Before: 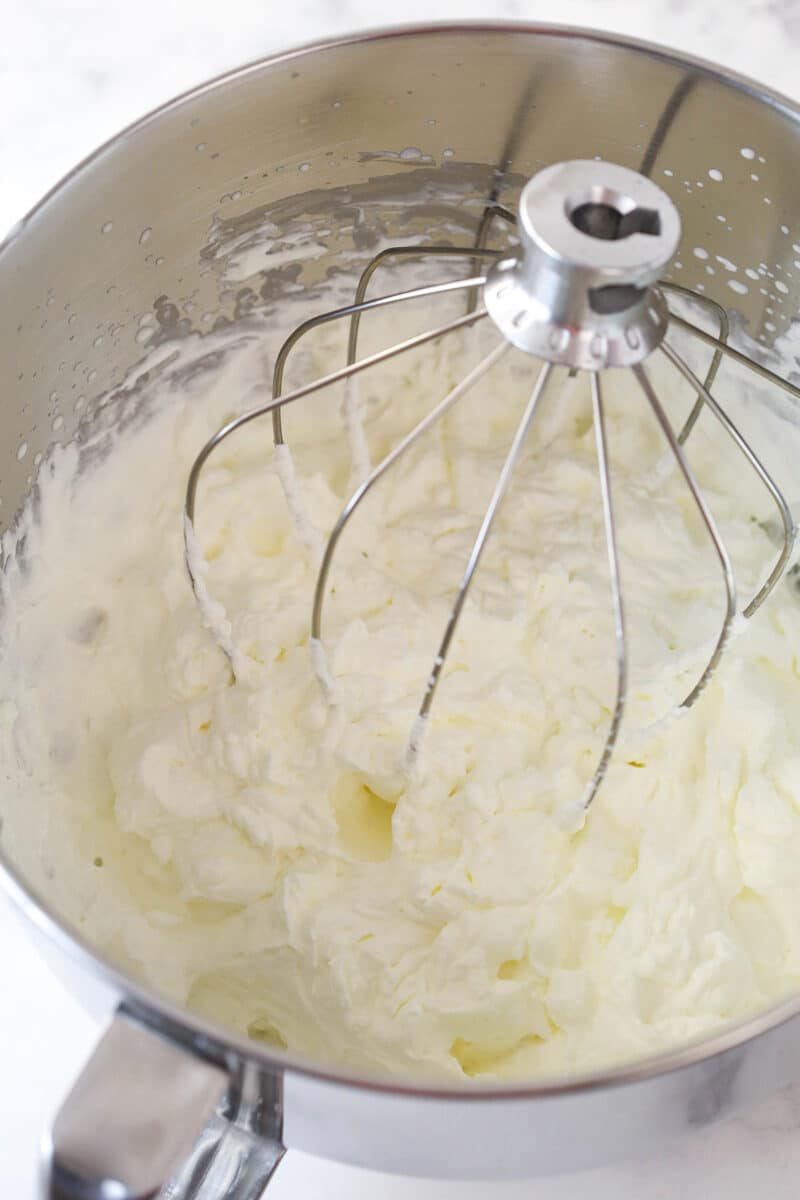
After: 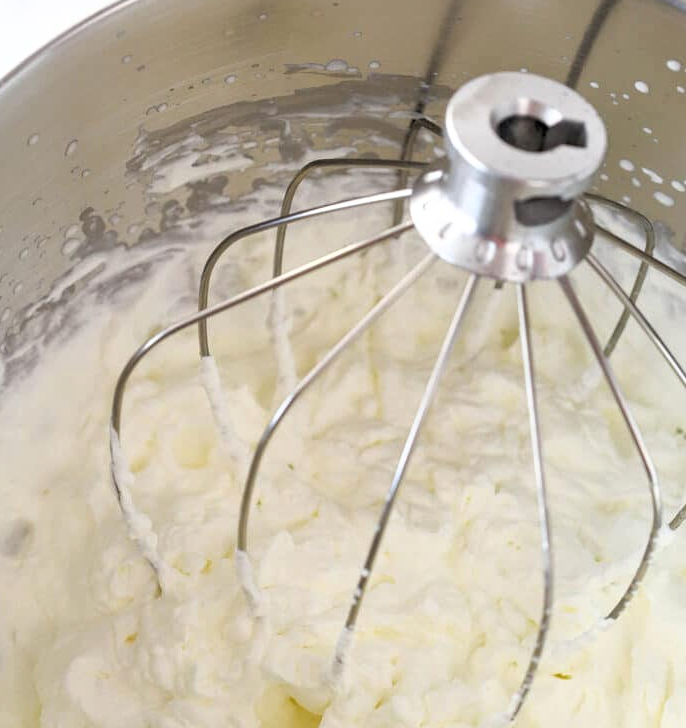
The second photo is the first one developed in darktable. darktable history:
crop and rotate: left 9.29%, top 7.338%, right 4.906%, bottom 31.969%
base curve: curves: ch0 [(0.017, 0) (0.425, 0.441) (0.844, 0.933) (1, 1)]
